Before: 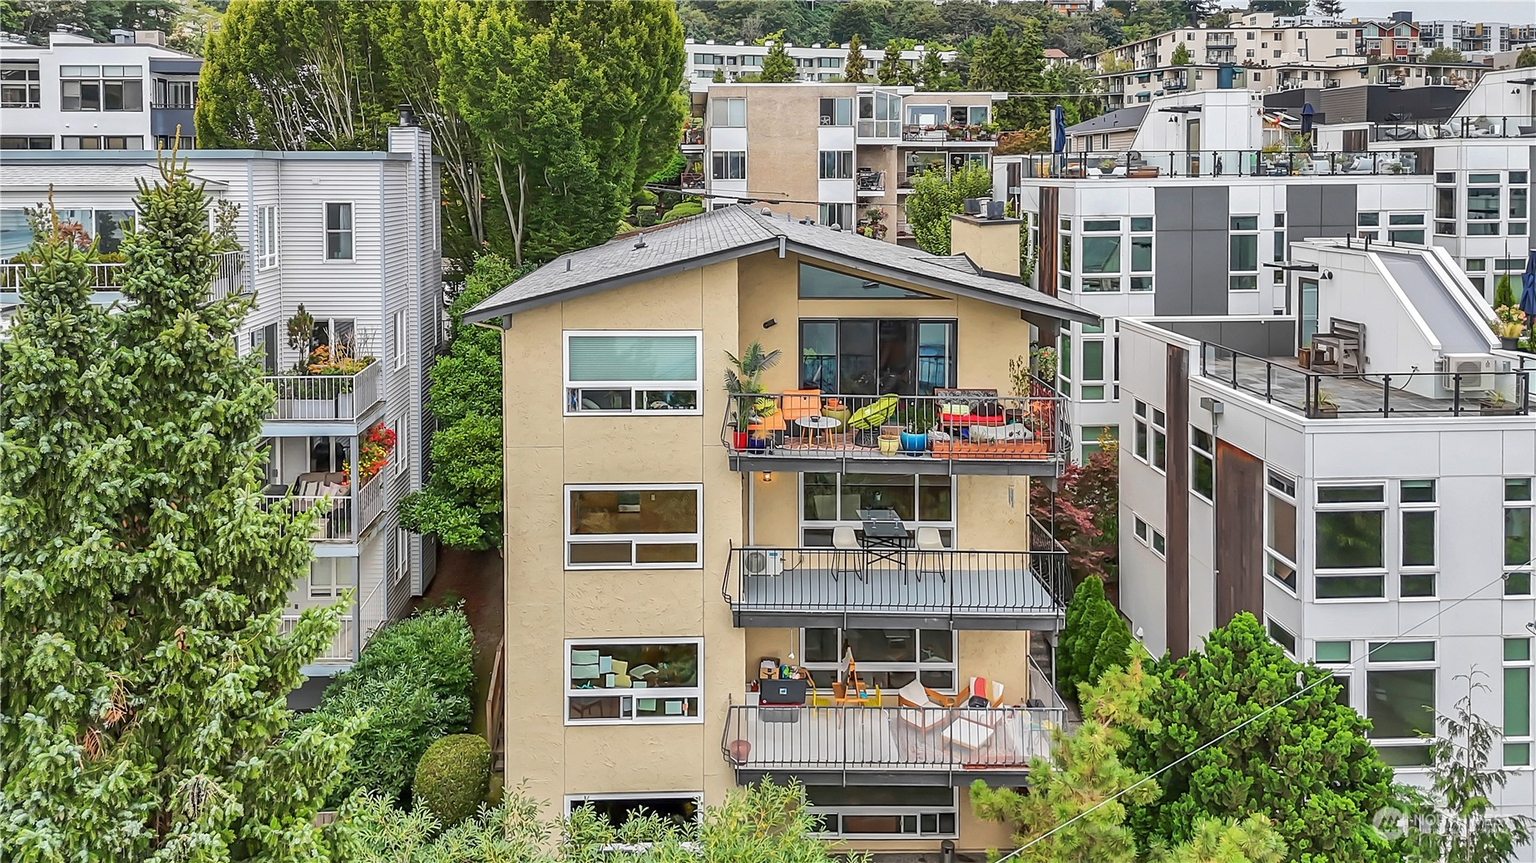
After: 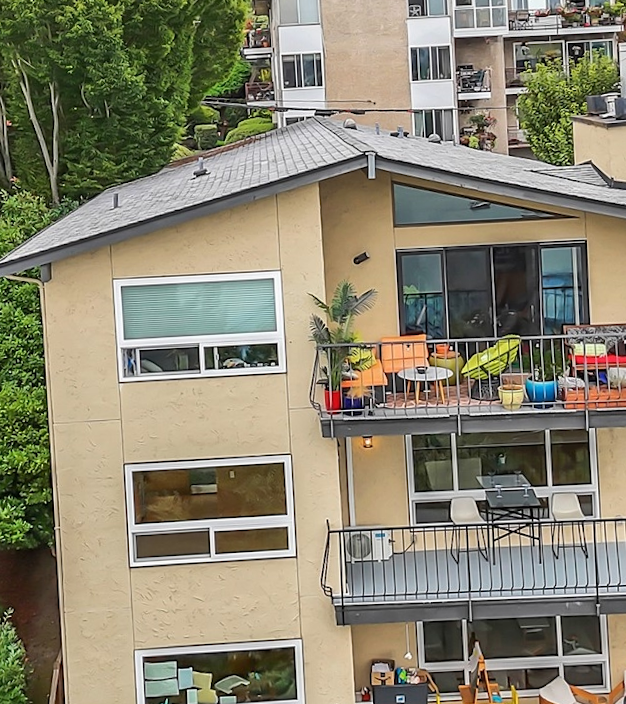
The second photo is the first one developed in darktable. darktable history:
crop and rotate: left 29.476%, top 10.214%, right 35.32%, bottom 17.333%
rotate and perspective: rotation -3°, crop left 0.031, crop right 0.968, crop top 0.07, crop bottom 0.93
